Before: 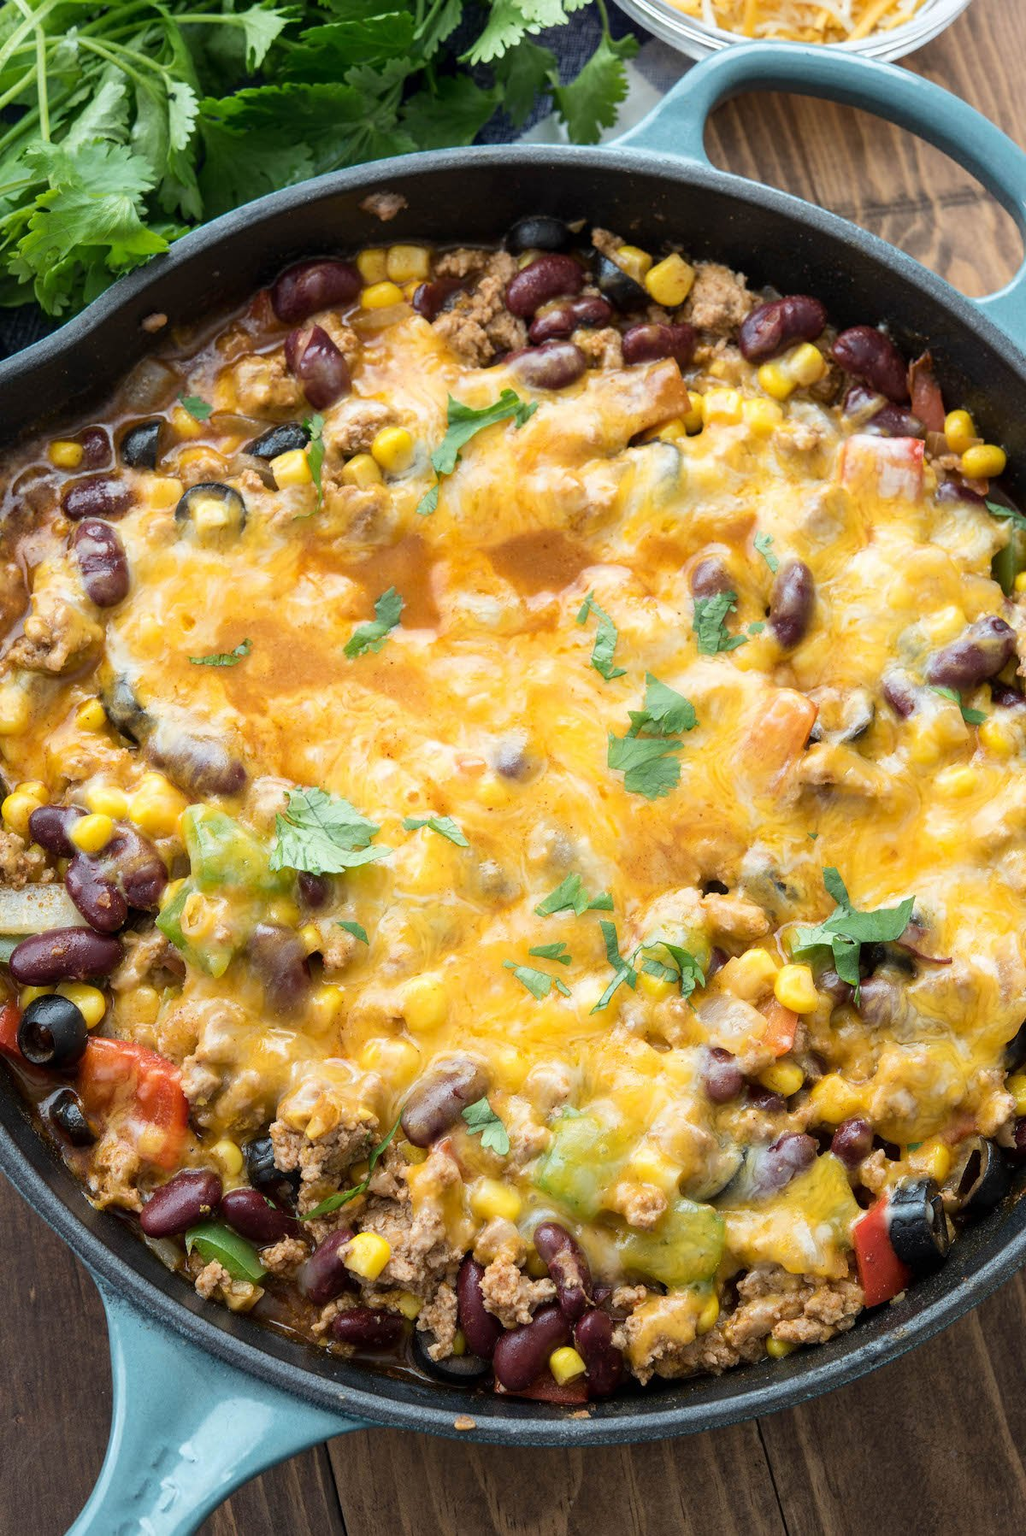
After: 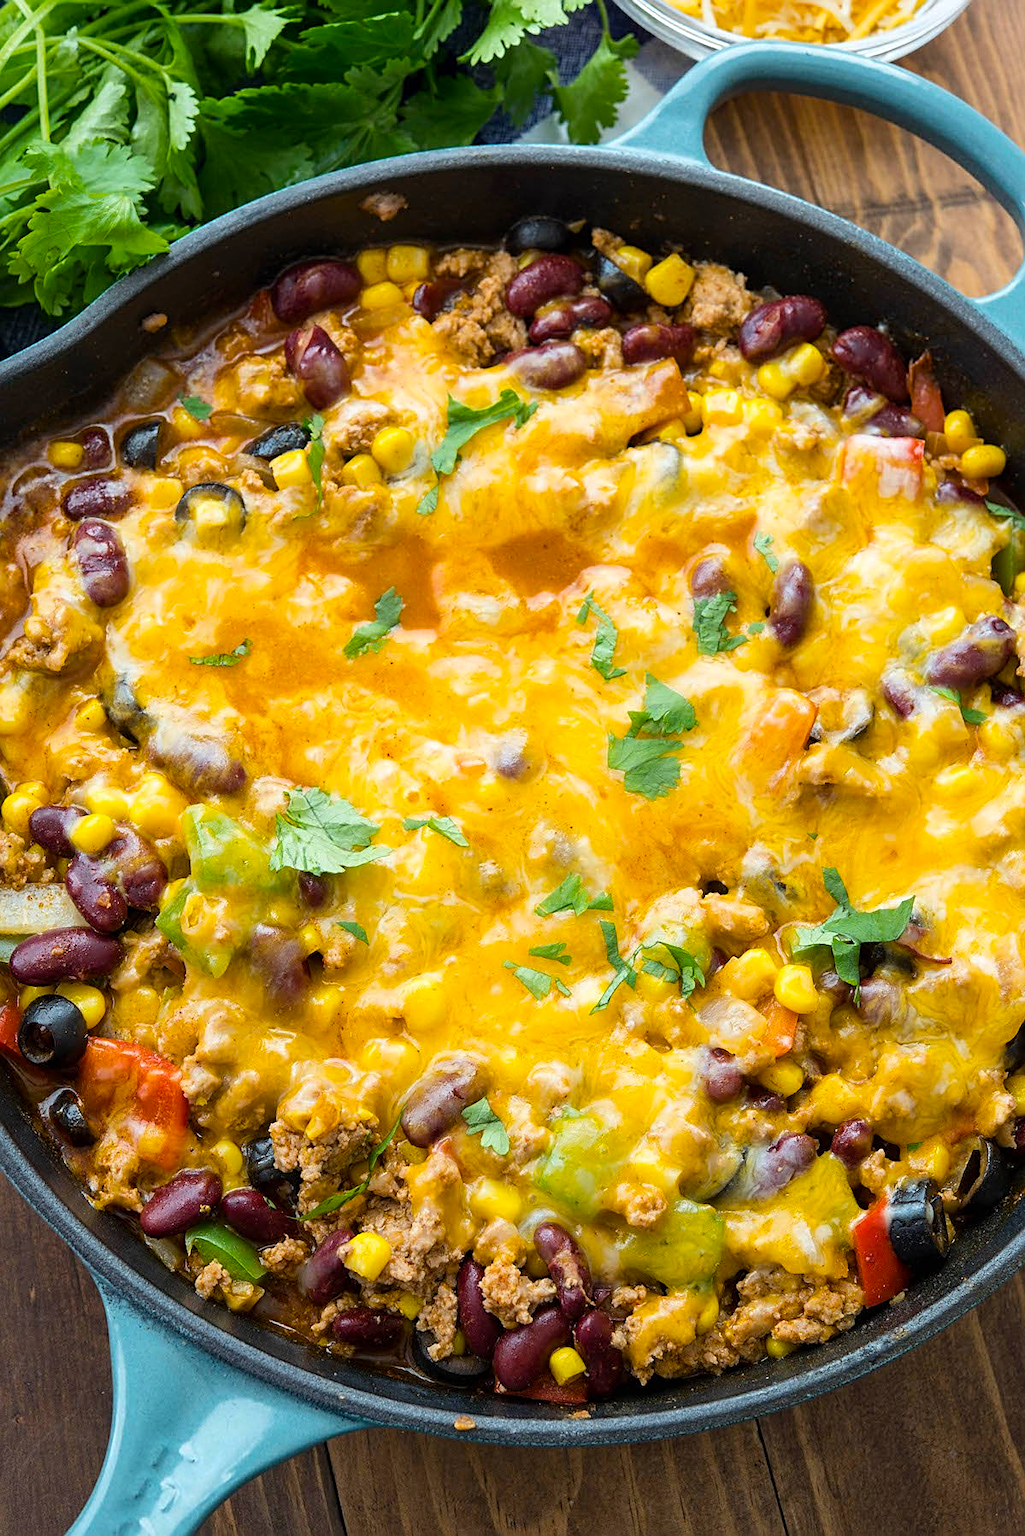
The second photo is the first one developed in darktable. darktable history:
sharpen: on, module defaults
color balance rgb: perceptual saturation grading › global saturation 30%, global vibrance 20%
